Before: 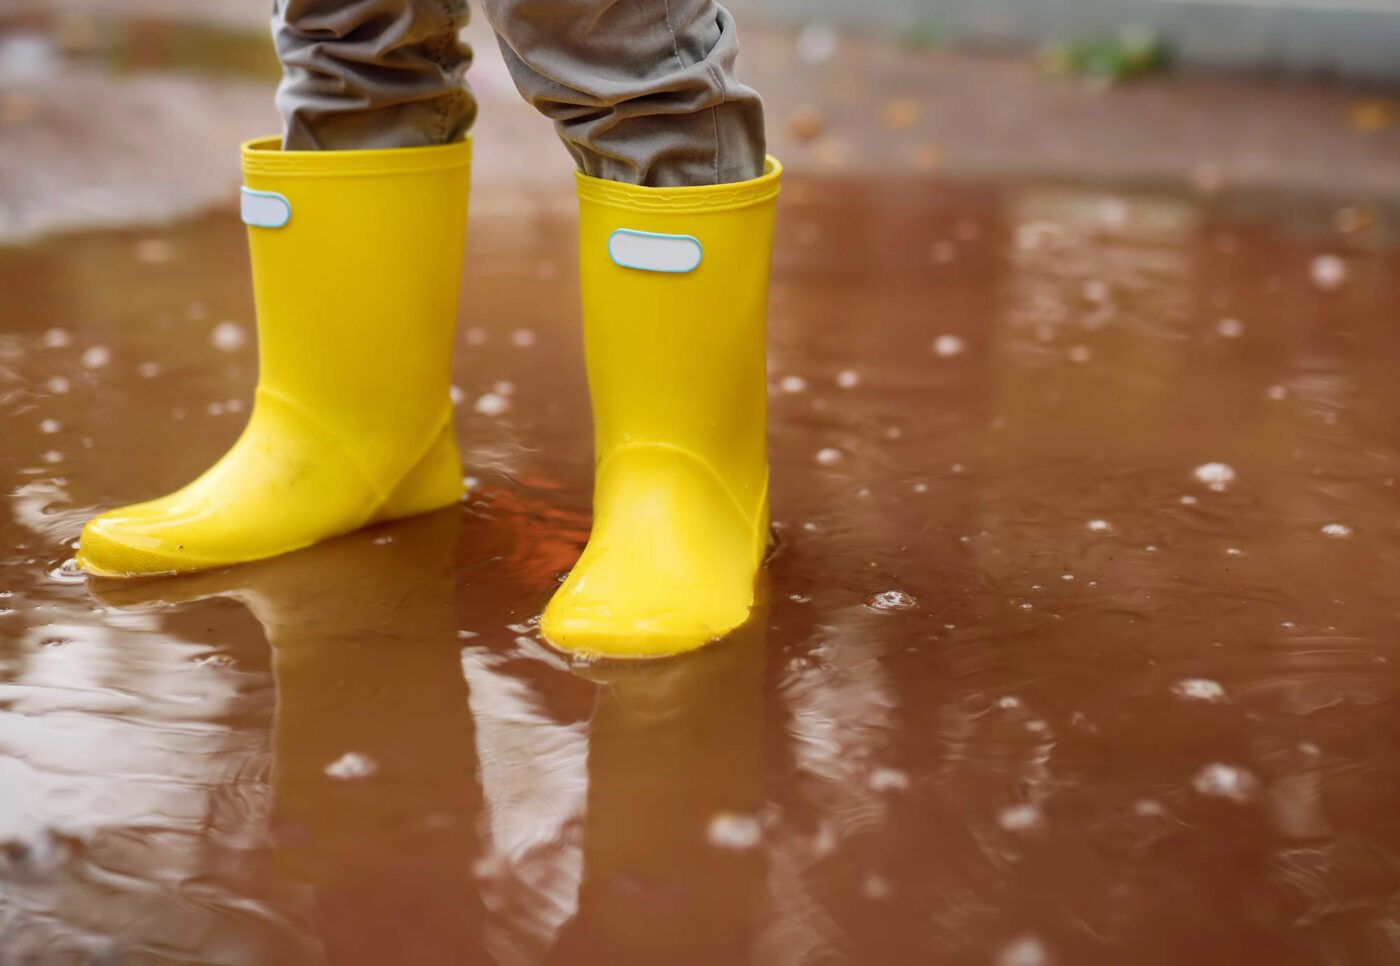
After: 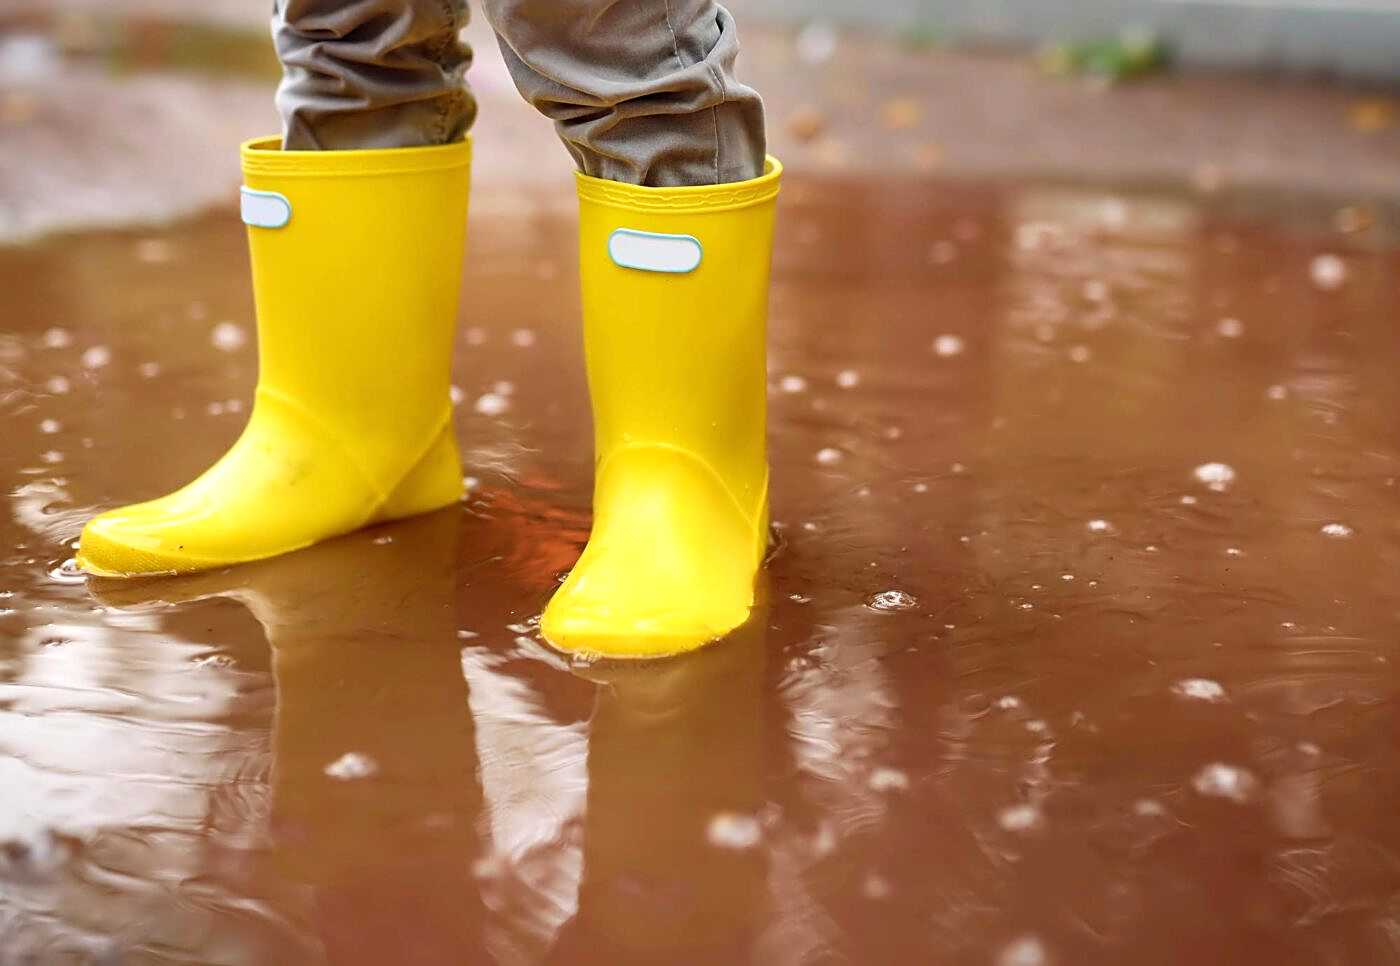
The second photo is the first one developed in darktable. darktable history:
sharpen: on, module defaults
exposure: exposure 0.376 EV, compensate highlight preservation false
